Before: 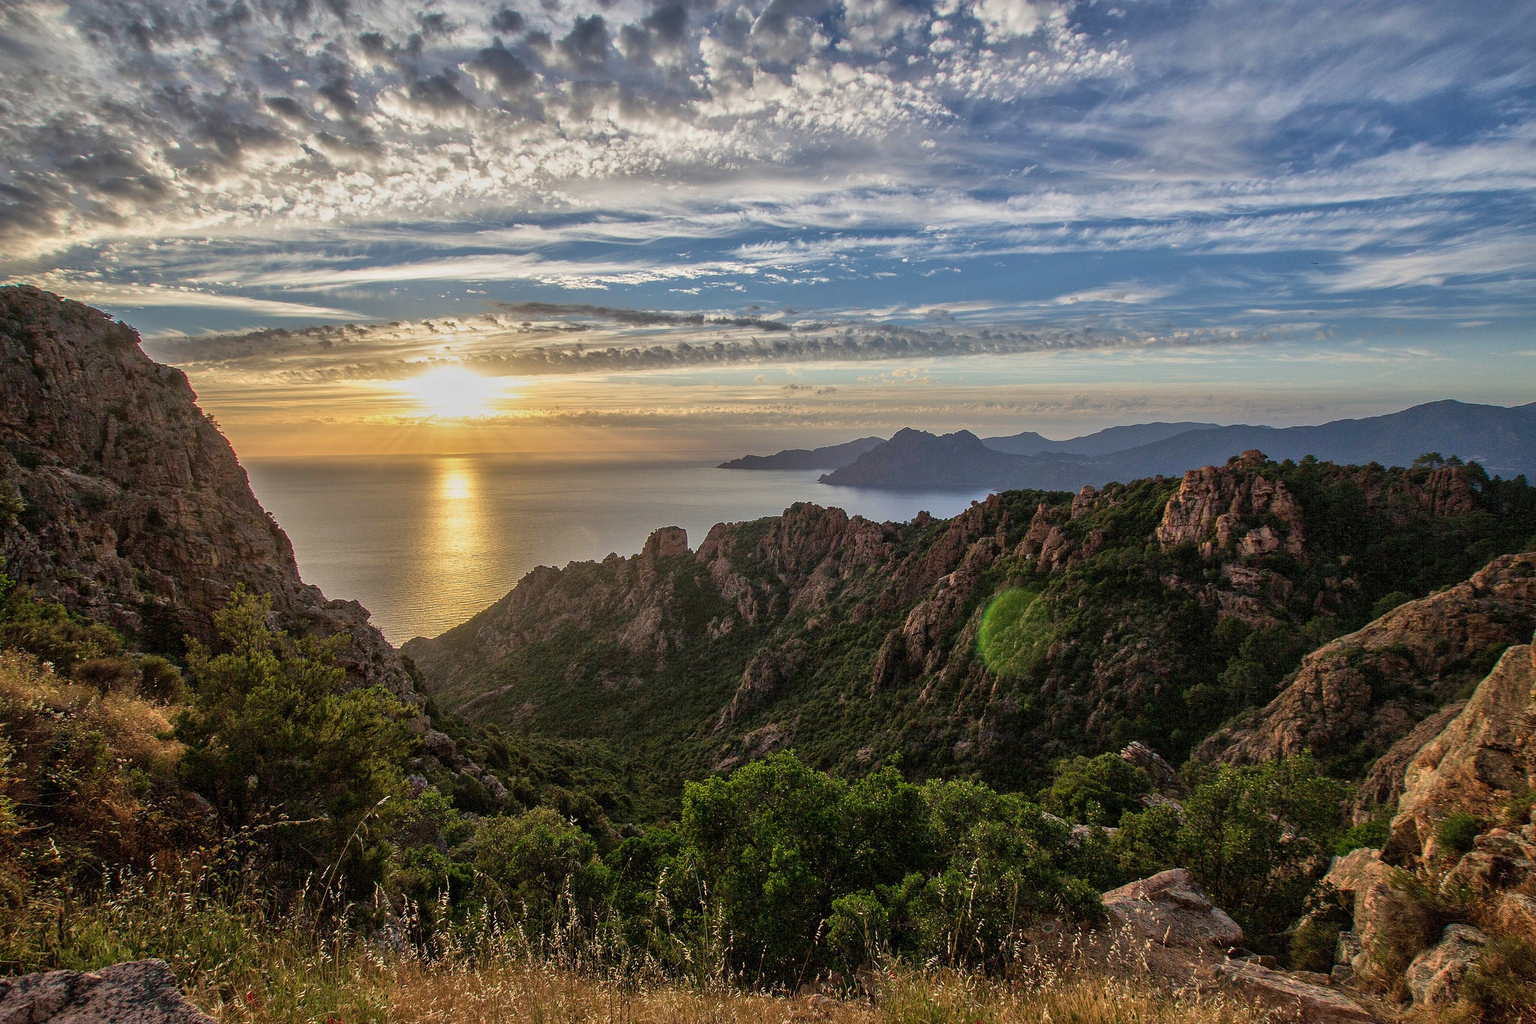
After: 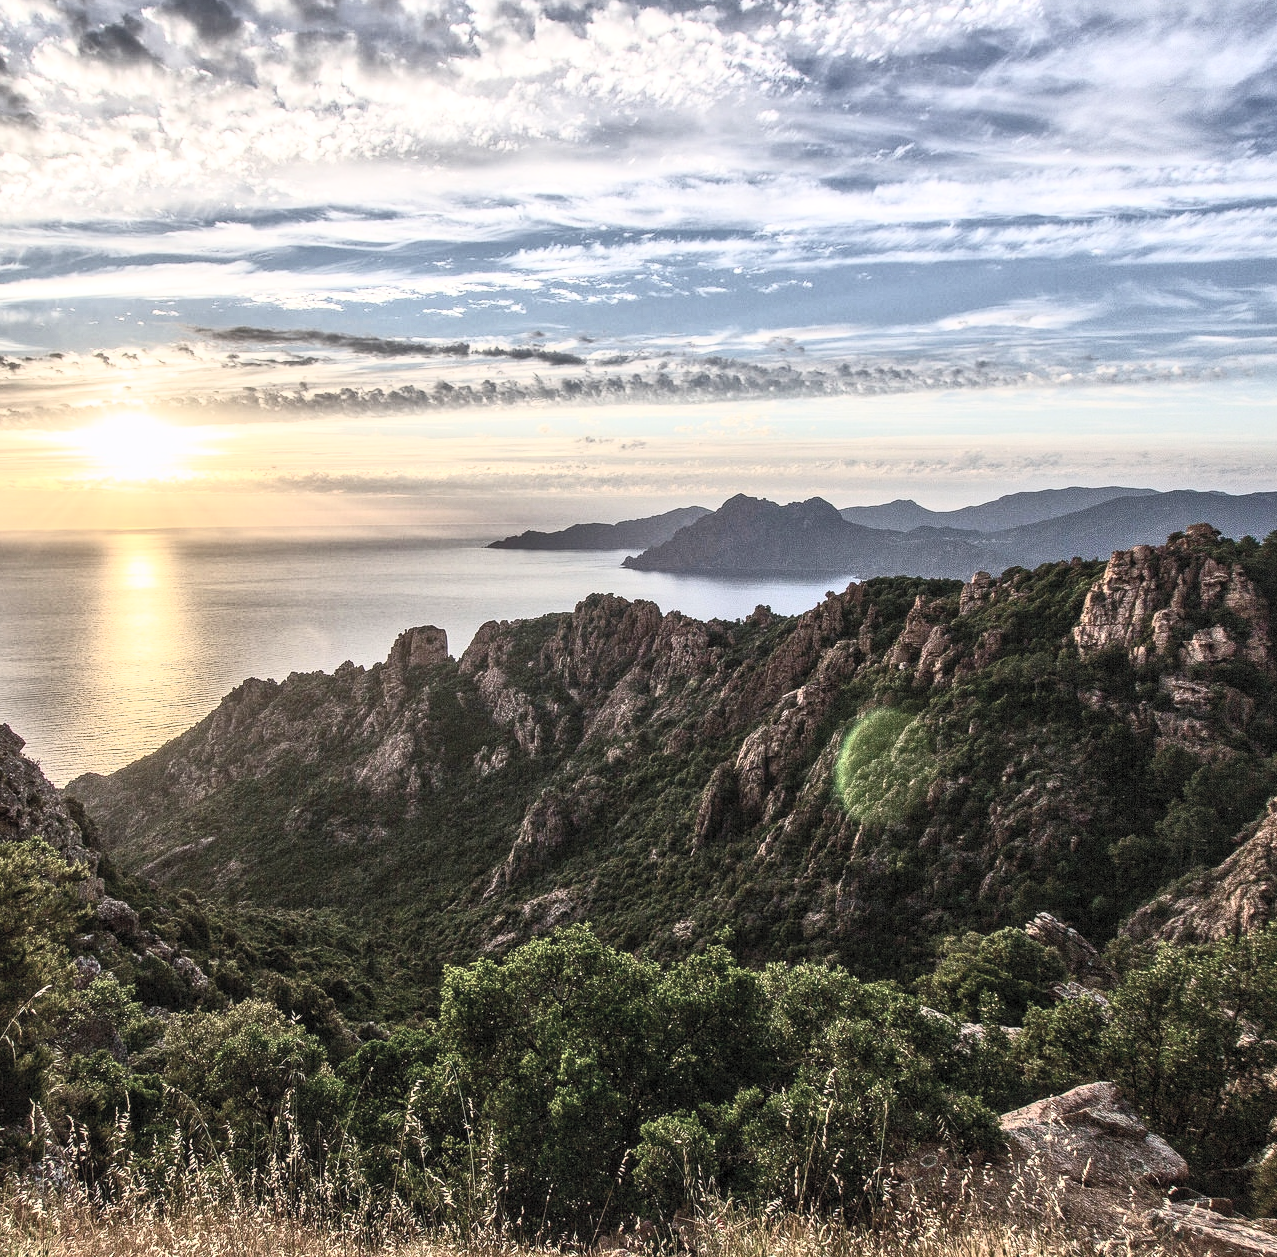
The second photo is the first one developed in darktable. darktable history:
local contrast: on, module defaults
crop and rotate: left 22.918%, top 5.629%, right 14.711%, bottom 2.247%
contrast brightness saturation: contrast 0.57, brightness 0.57, saturation -0.34
white balance: red 1.009, blue 1.027
